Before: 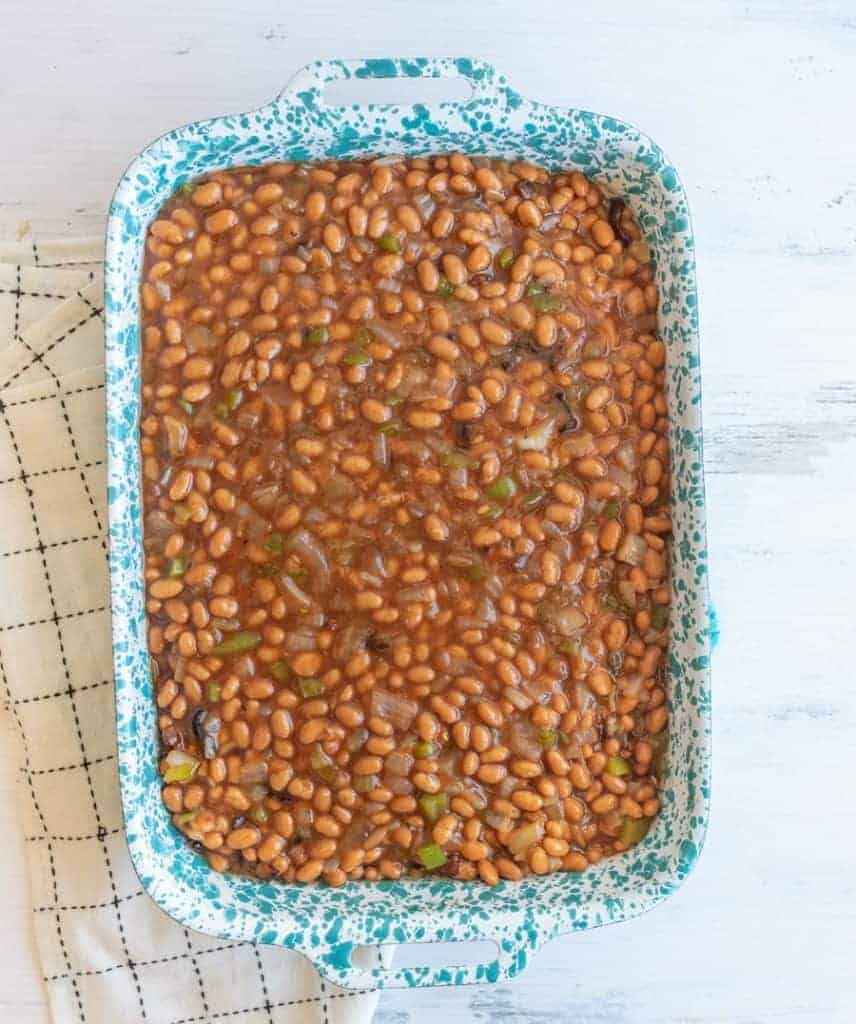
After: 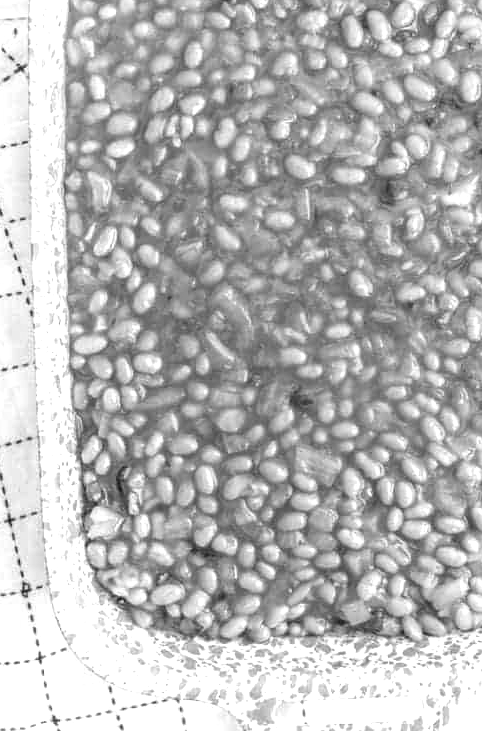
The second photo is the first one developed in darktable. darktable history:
monochrome: on, module defaults
exposure: black level correction 0, exposure 1 EV, compensate highlight preservation false
crop: left 8.966%, top 23.852%, right 34.699%, bottom 4.703%
